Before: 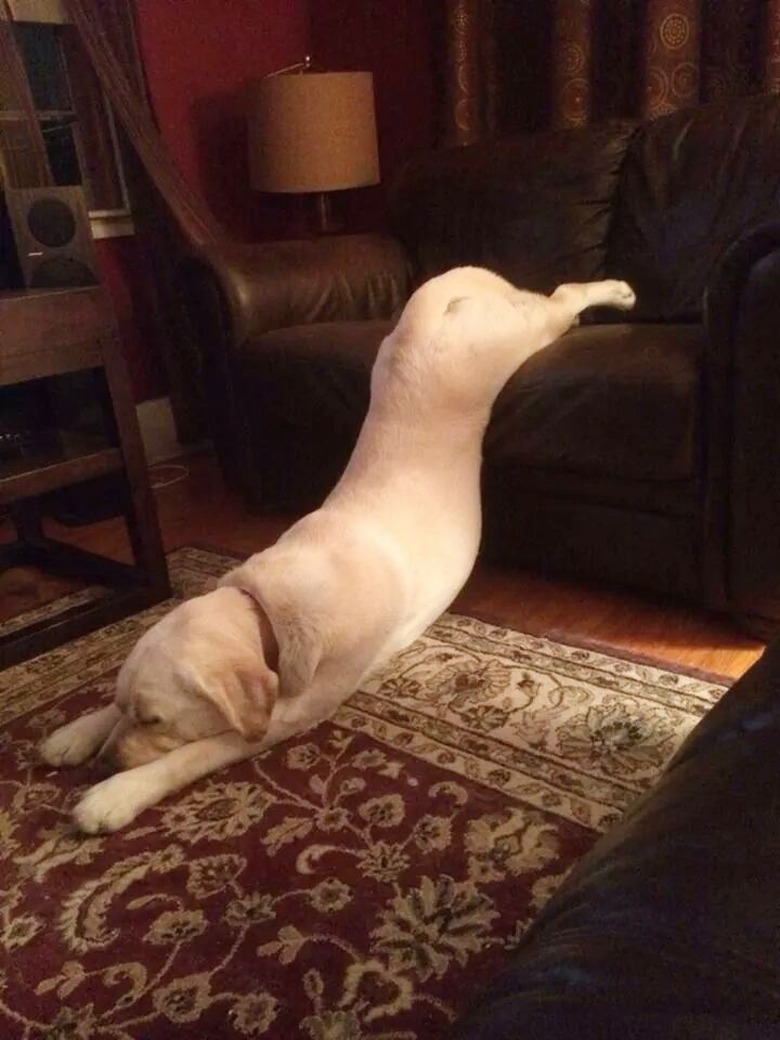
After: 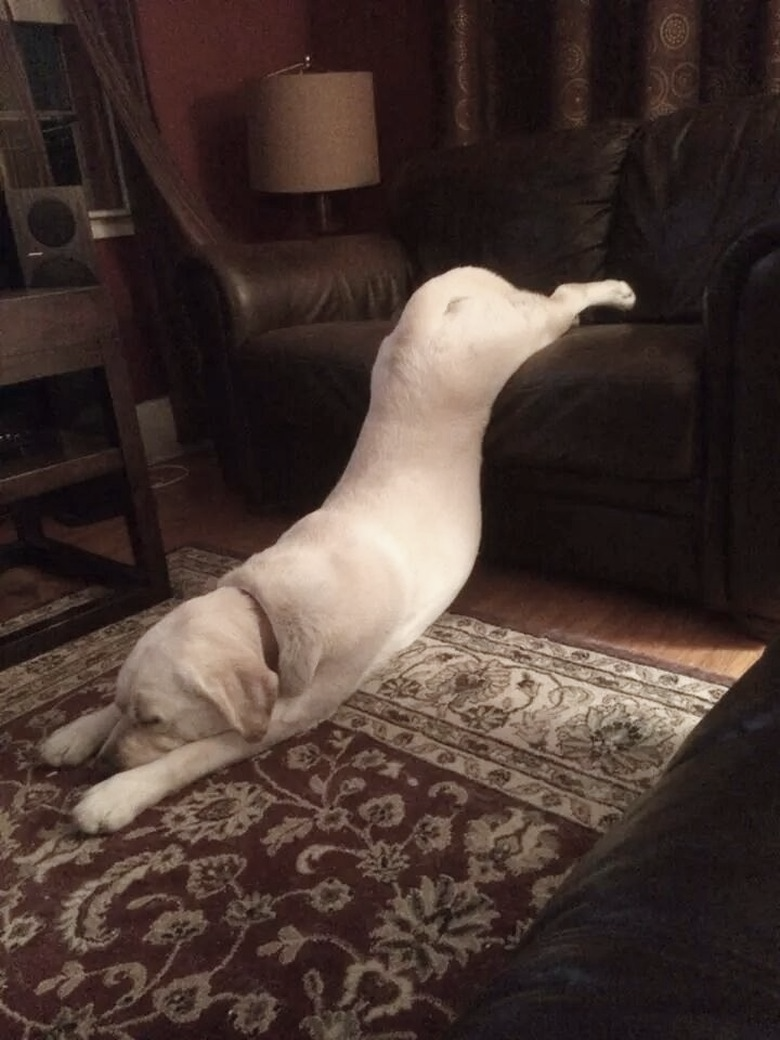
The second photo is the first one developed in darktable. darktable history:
color zones: curves: ch1 [(0, 0.292) (0.001, 0.292) (0.2, 0.264) (0.4, 0.248) (0.6, 0.248) (0.8, 0.264) (0.999, 0.292) (1, 0.292)]
